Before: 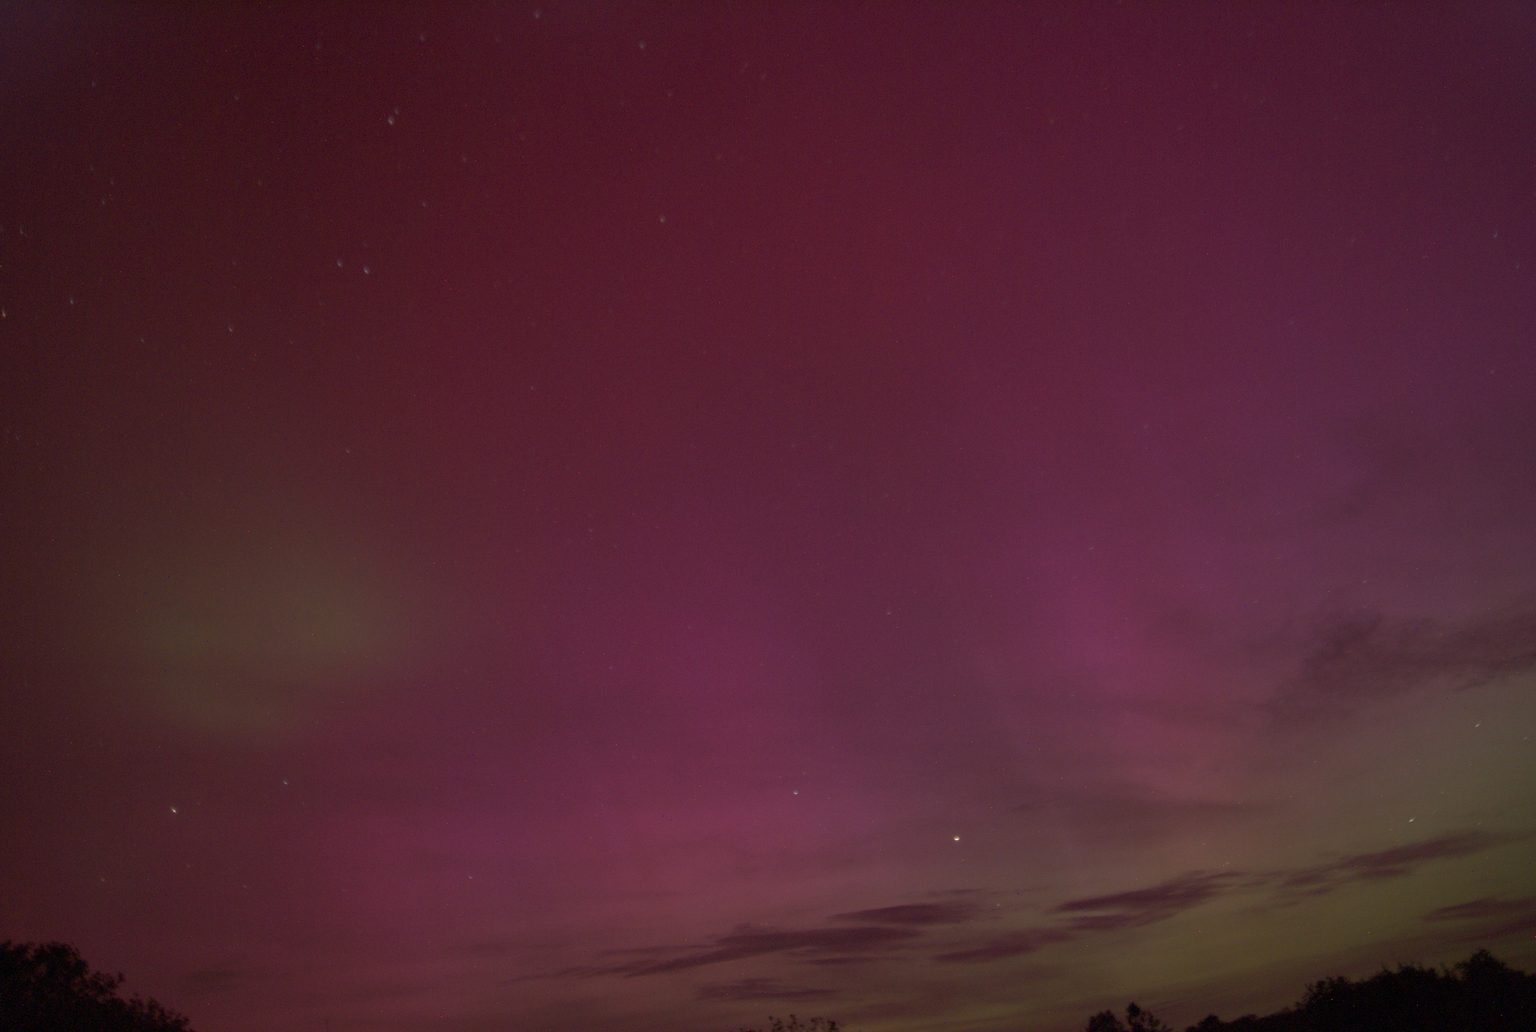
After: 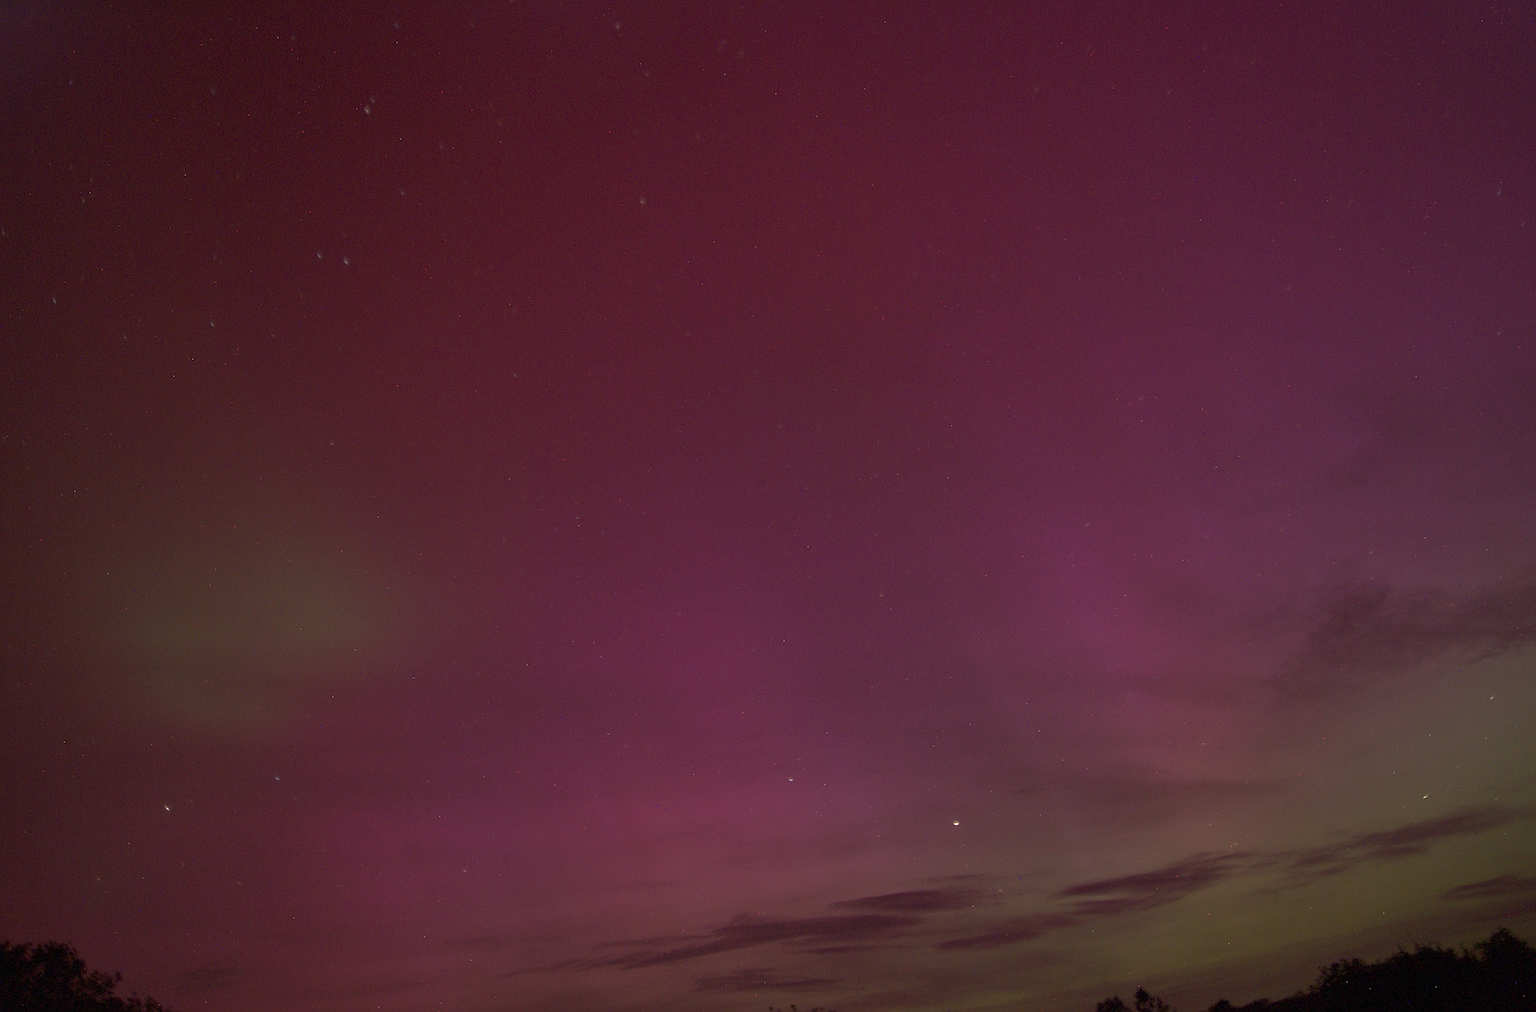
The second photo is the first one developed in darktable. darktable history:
sharpen: radius 2.531, amount 0.628
rotate and perspective: rotation -1.32°, lens shift (horizontal) -0.031, crop left 0.015, crop right 0.985, crop top 0.047, crop bottom 0.982
